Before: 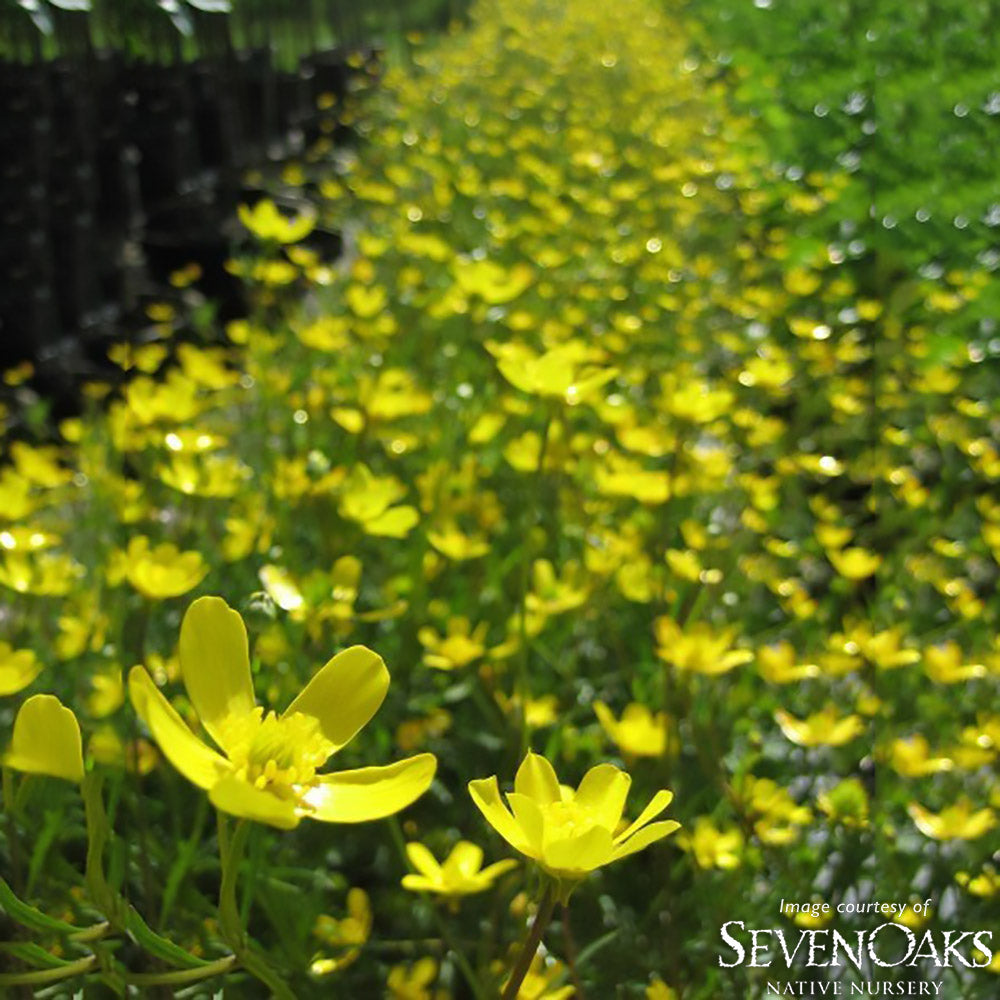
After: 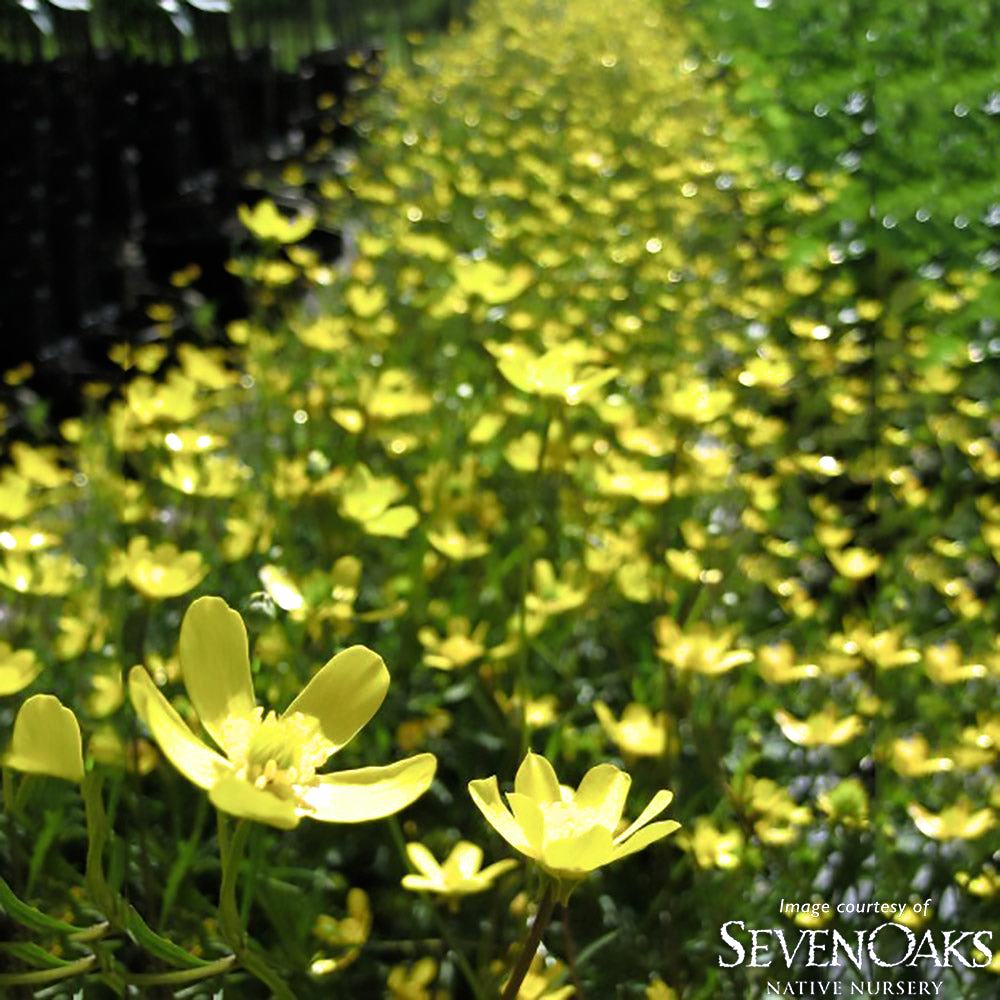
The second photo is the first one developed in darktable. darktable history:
white balance: red 1.004, blue 1.096
tone equalizer: on, module defaults
filmic rgb: black relative exposure -9.08 EV, white relative exposure 2.3 EV, hardness 7.49
